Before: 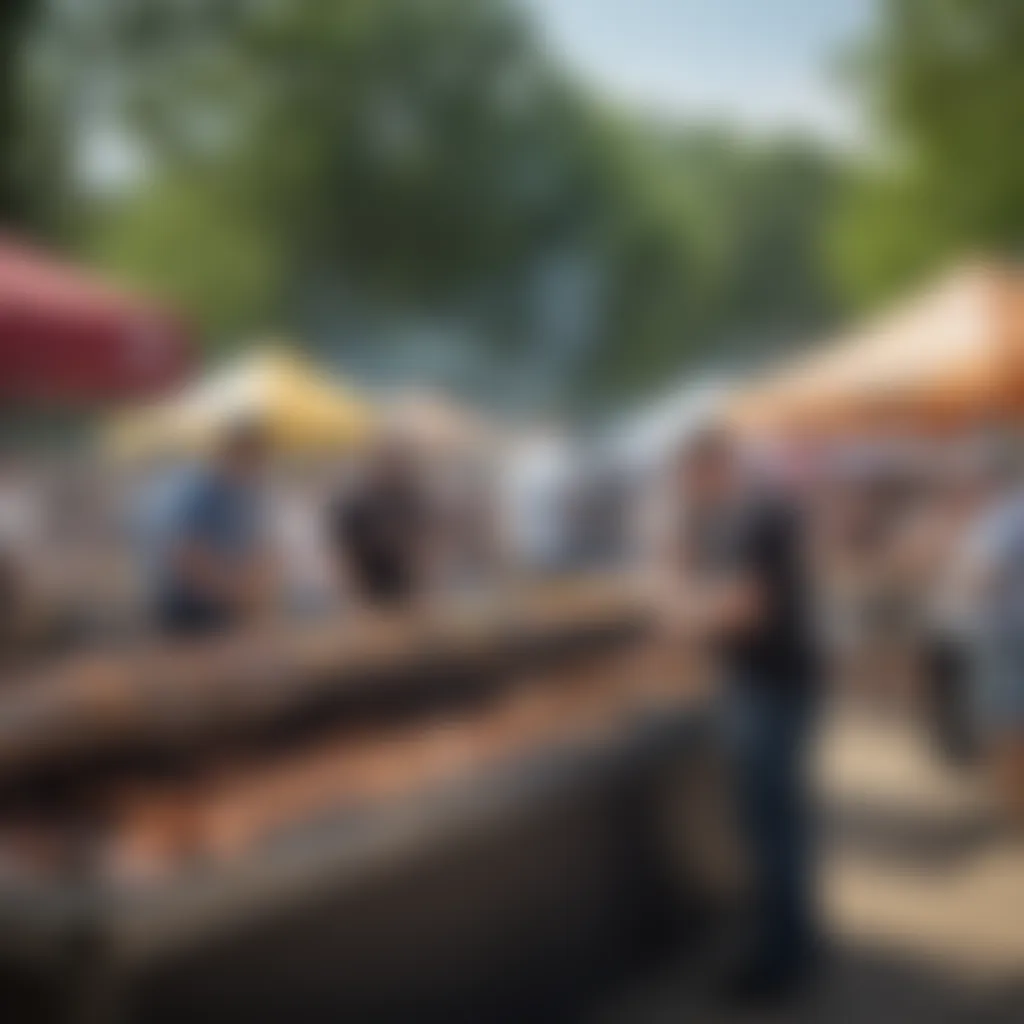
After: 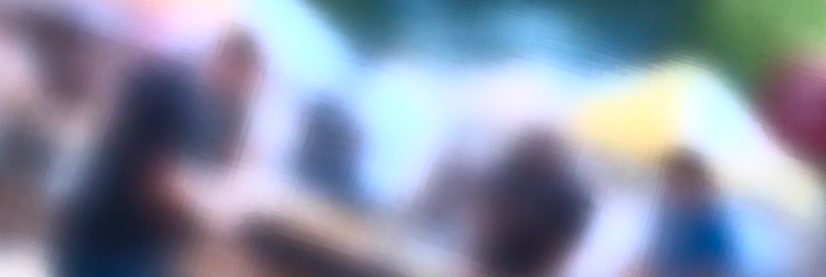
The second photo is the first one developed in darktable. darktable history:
color balance: mode lift, gamma, gain (sRGB)
color calibration: illuminant custom, x 0.39, y 0.392, temperature 3856.94 K
crop and rotate: angle 16.12°, top 30.835%, bottom 35.653%
contrast brightness saturation: contrast 0.83, brightness 0.59, saturation 0.59
